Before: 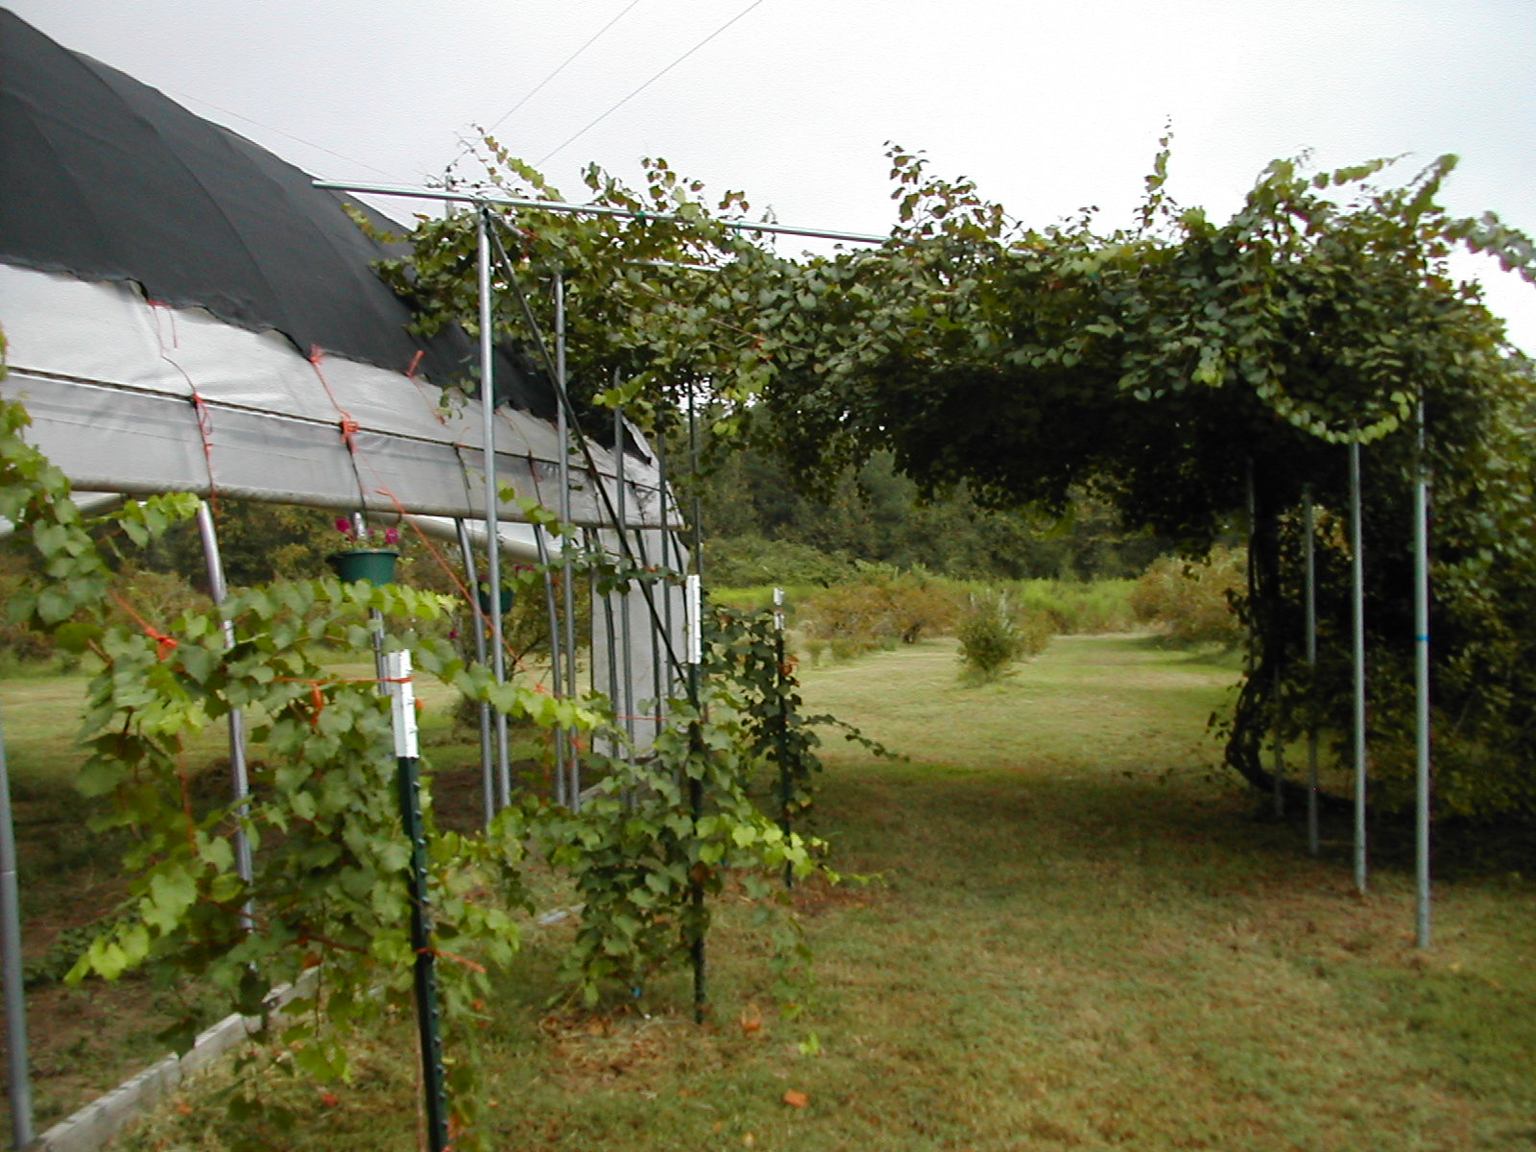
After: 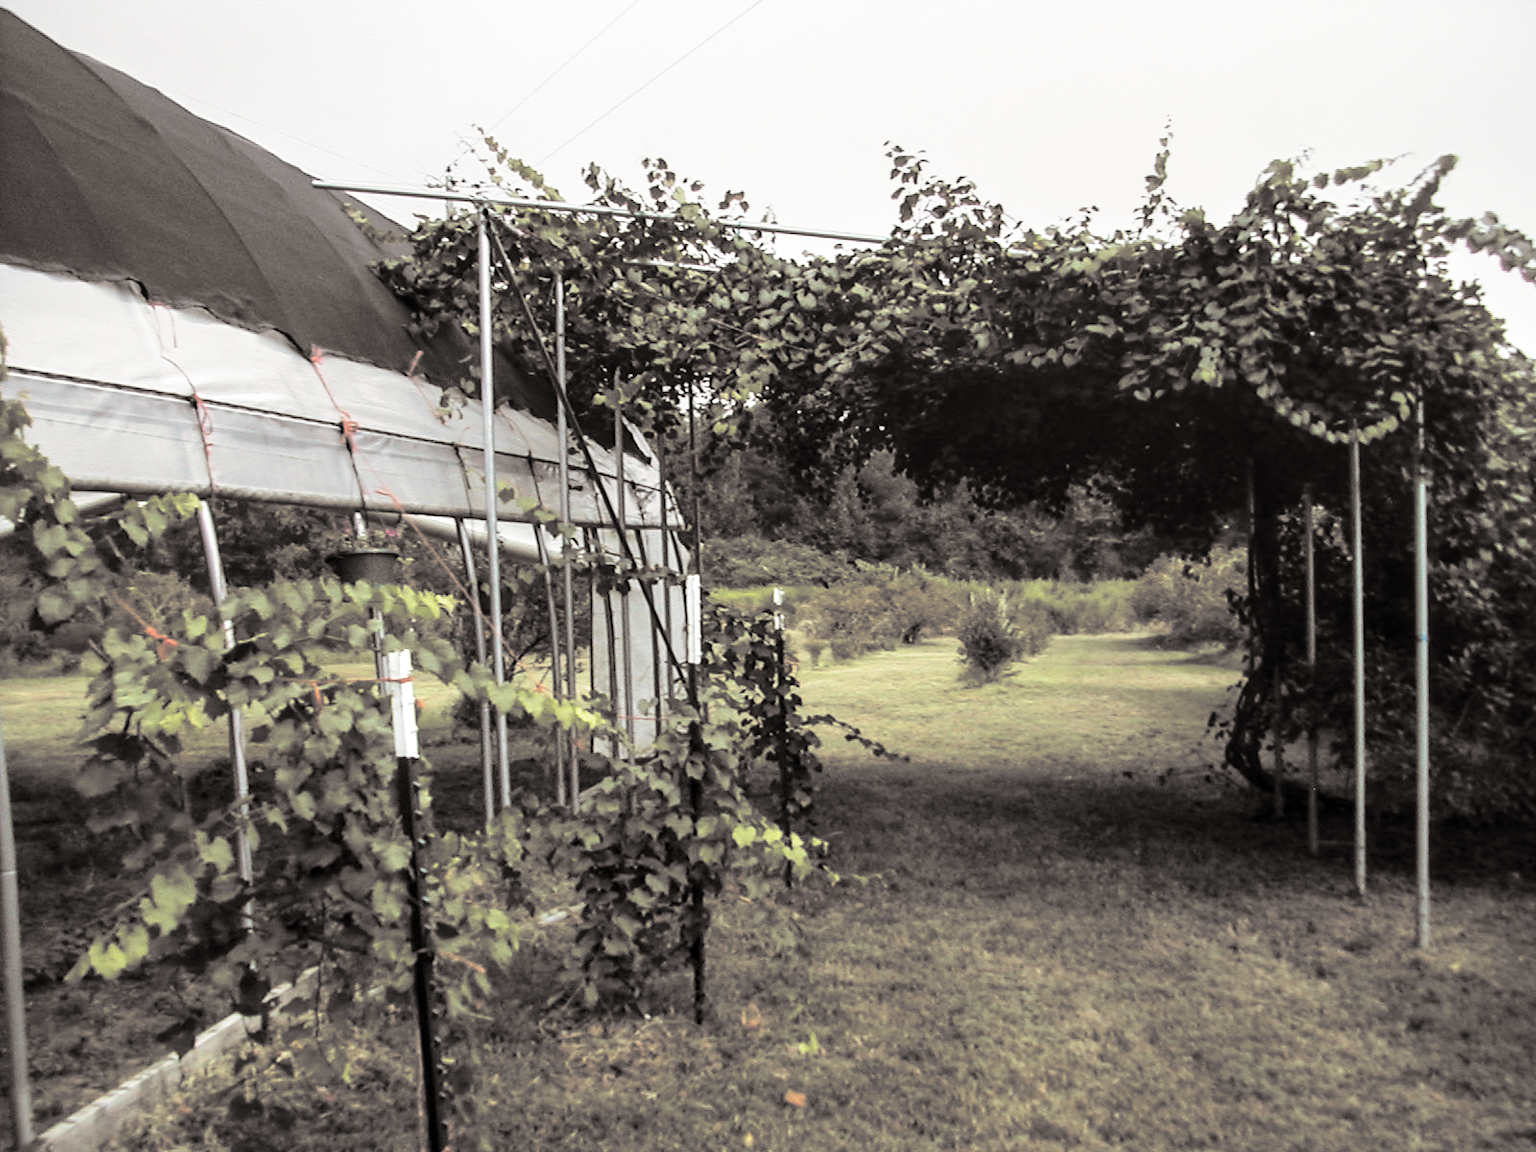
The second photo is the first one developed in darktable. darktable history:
base curve: curves: ch0 [(0, 0) (0.028, 0.03) (0.121, 0.232) (0.46, 0.748) (0.859, 0.968) (1, 1)], preserve colors none
local contrast: on, module defaults
split-toning: shadows › hue 26°, shadows › saturation 0.09, highlights › hue 40°, highlights › saturation 0.18, balance -63, compress 0%
exposure: compensate highlight preservation false
shadows and highlights: shadows 25, highlights -25
